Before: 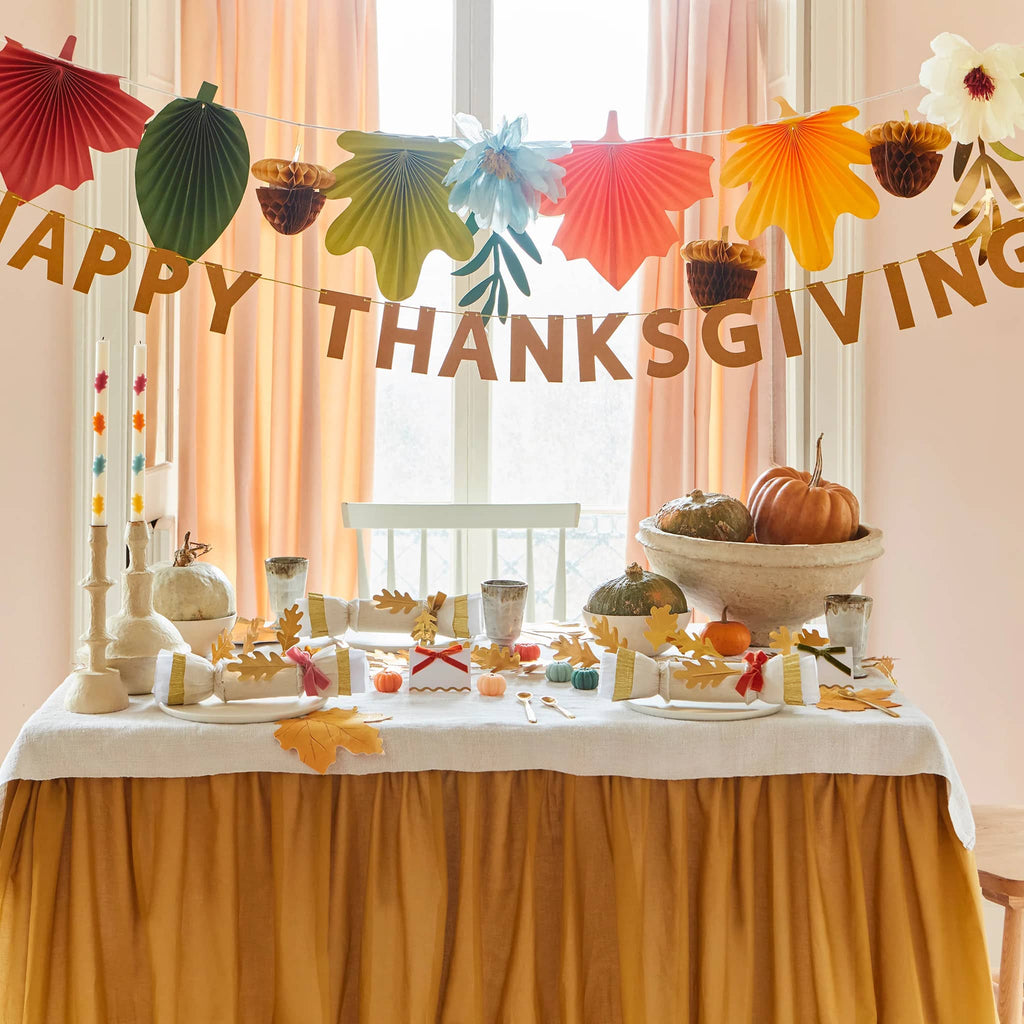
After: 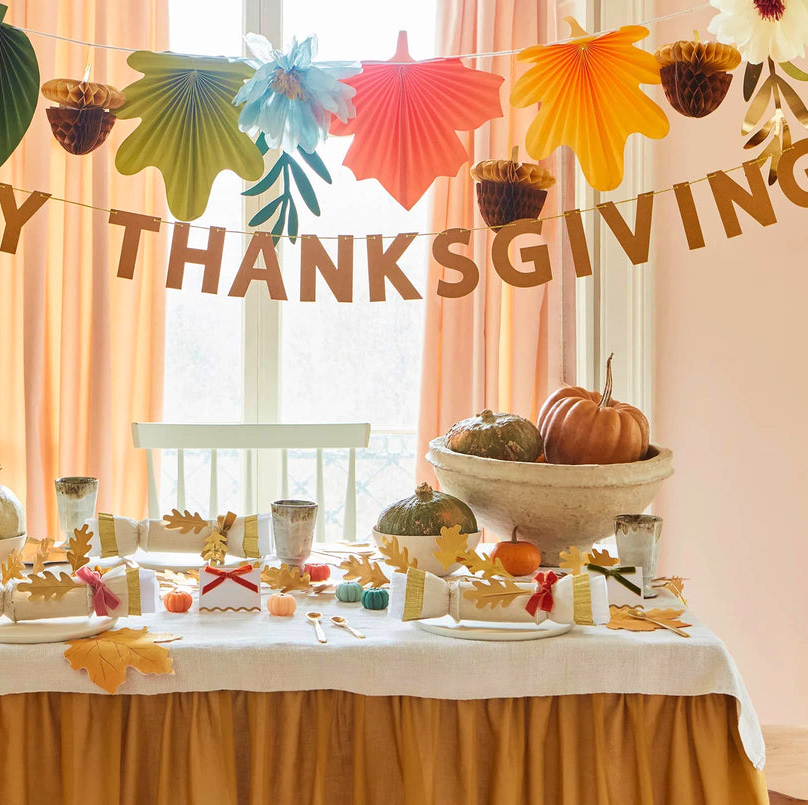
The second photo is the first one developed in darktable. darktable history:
crop and rotate: left 20.595%, top 7.889%, right 0.411%, bottom 13.43%
velvia: on, module defaults
